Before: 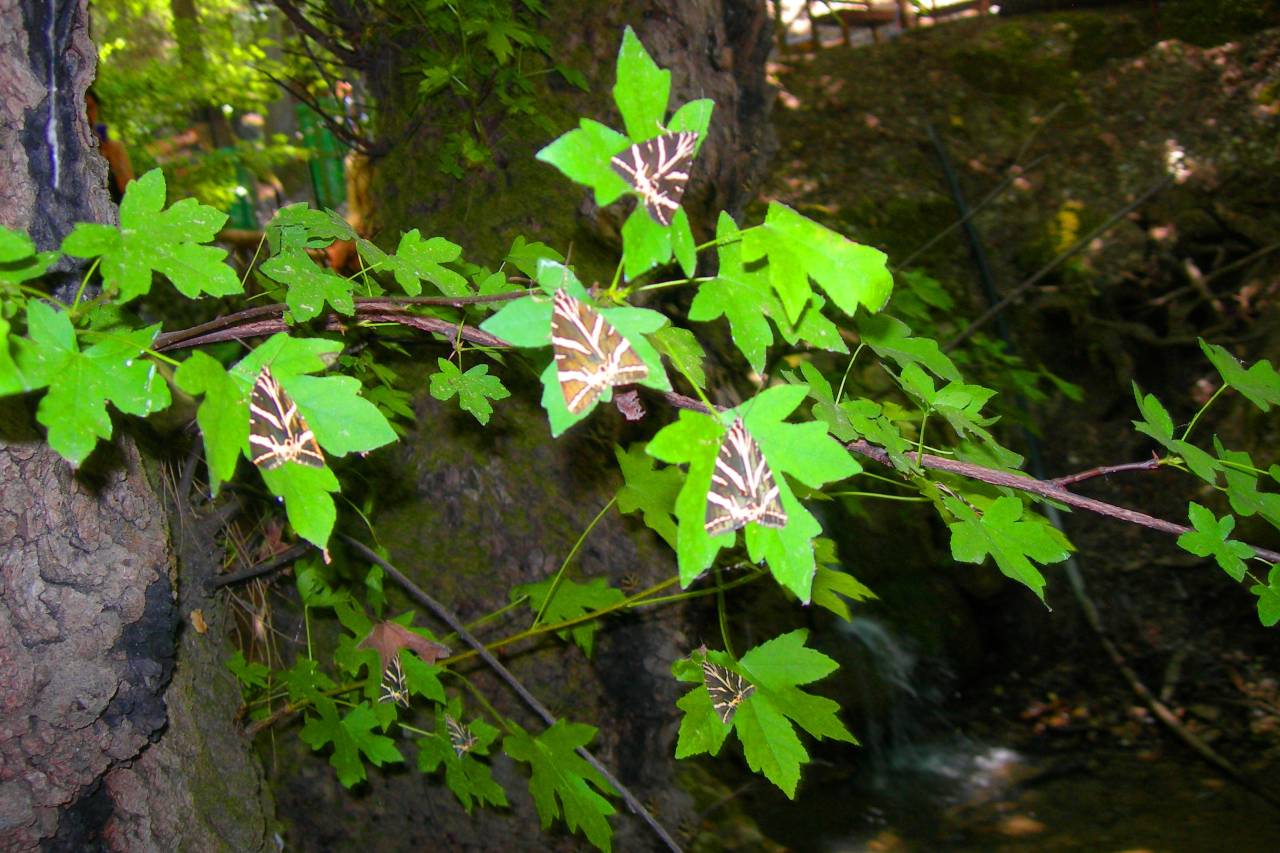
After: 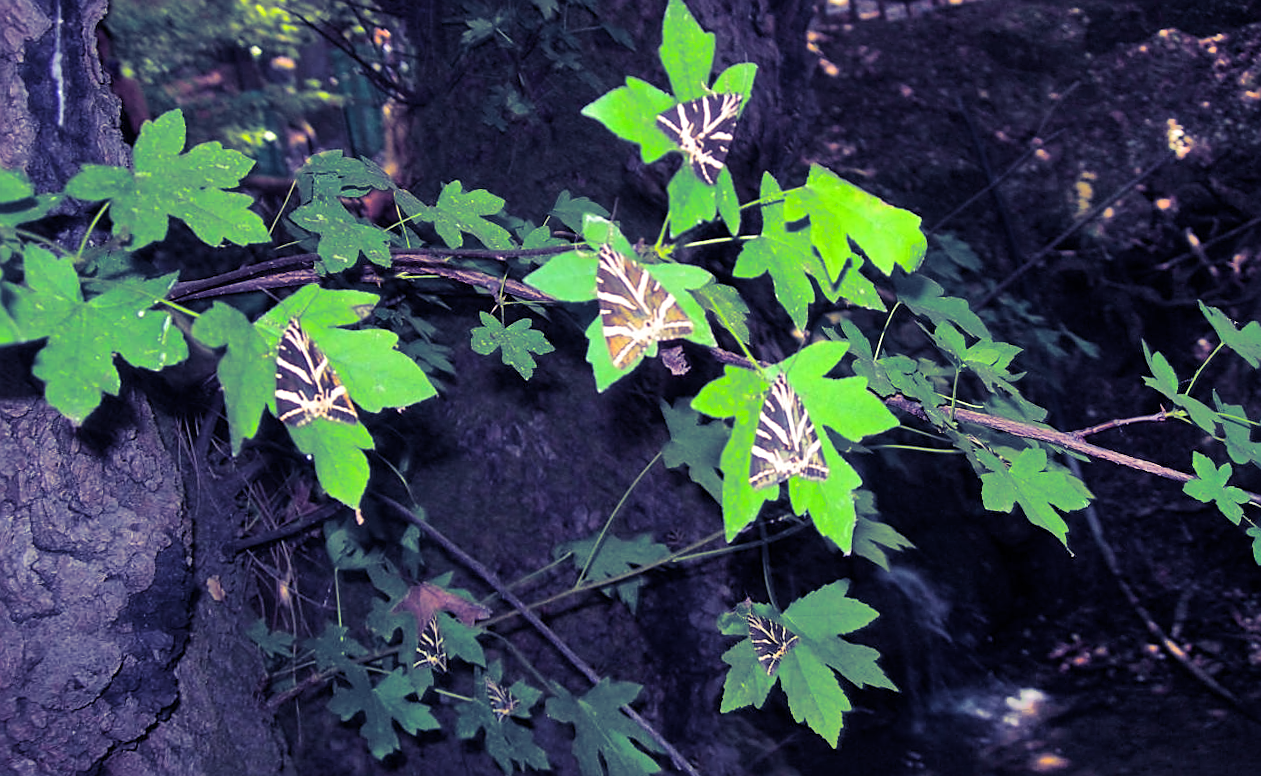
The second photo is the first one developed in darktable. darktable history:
rotate and perspective: rotation -0.013°, lens shift (vertical) -0.027, lens shift (horizontal) 0.178, crop left 0.016, crop right 0.989, crop top 0.082, crop bottom 0.918
split-toning: shadows › hue 242.67°, shadows › saturation 0.733, highlights › hue 45.33°, highlights › saturation 0.667, balance -53.304, compress 21.15%
sharpen: on, module defaults
shadows and highlights: soften with gaussian
